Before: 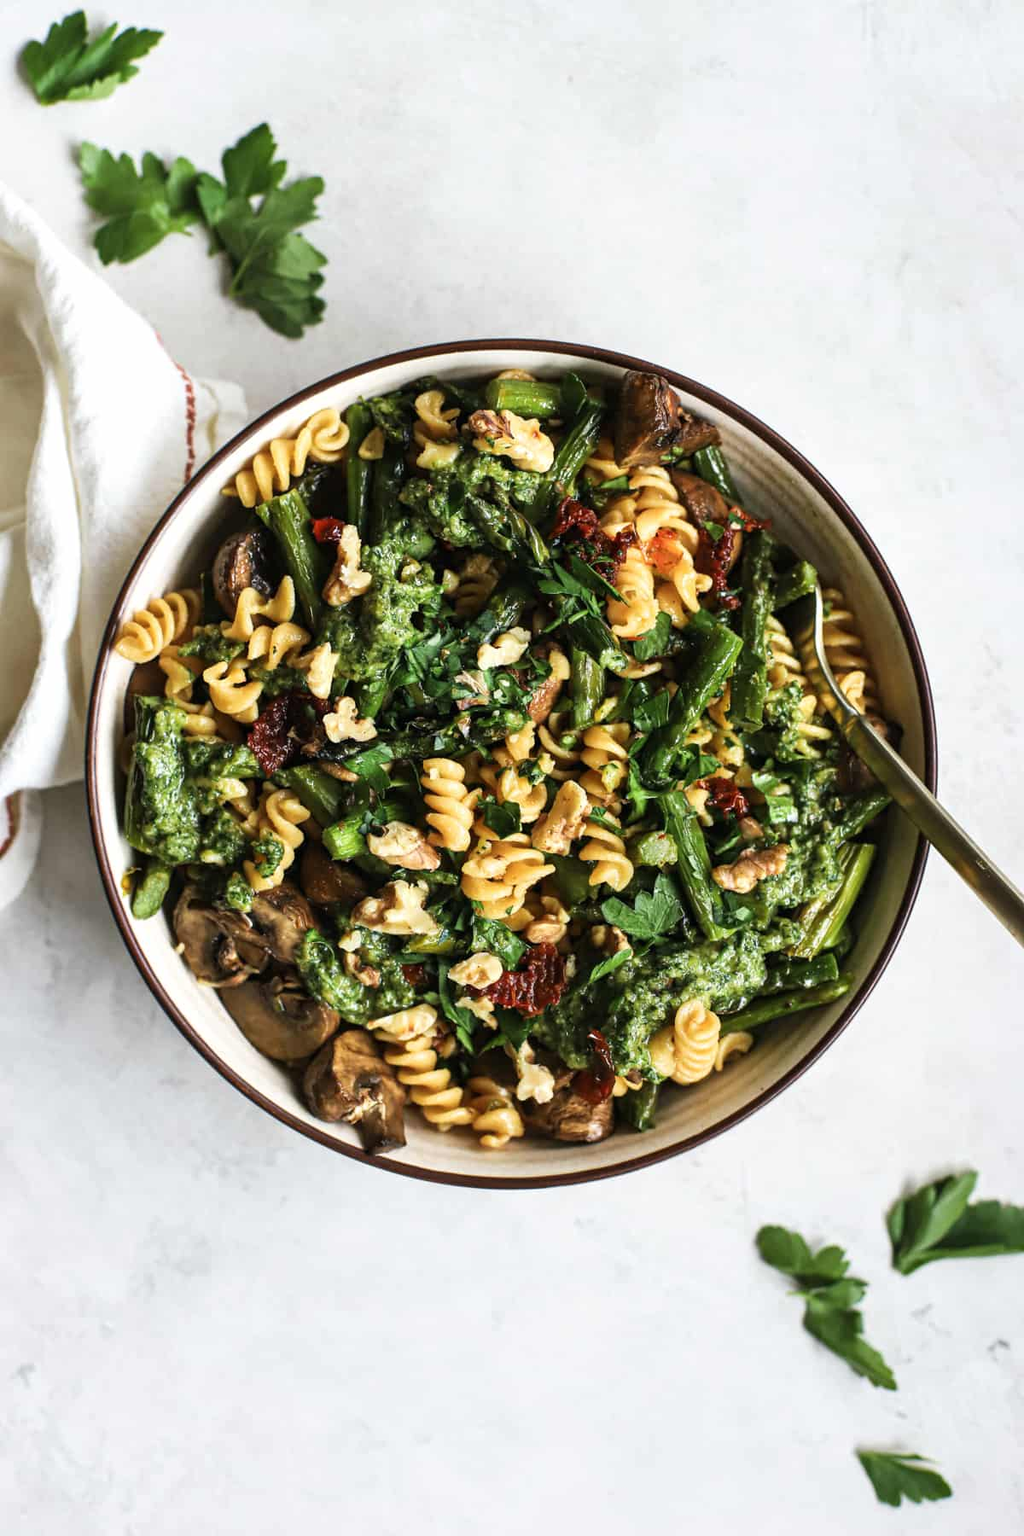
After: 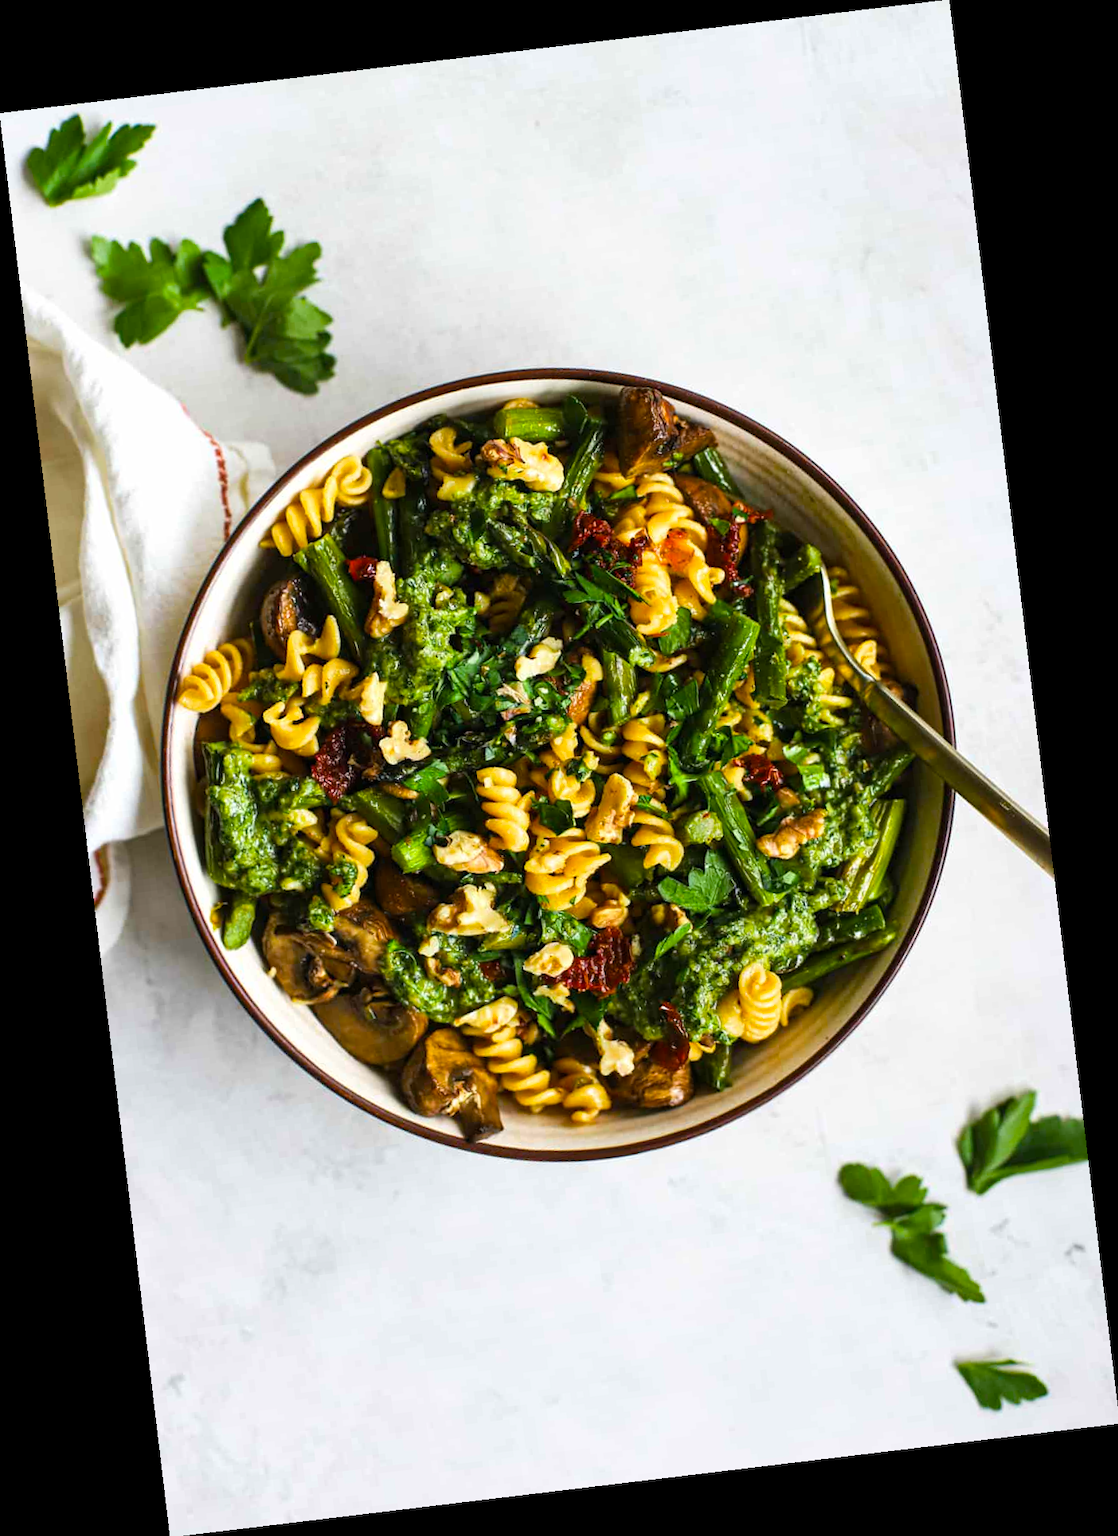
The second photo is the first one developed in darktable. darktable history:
rotate and perspective: rotation -6.83°, automatic cropping off
color balance rgb: linear chroma grading › global chroma 15%, perceptual saturation grading › global saturation 30%
